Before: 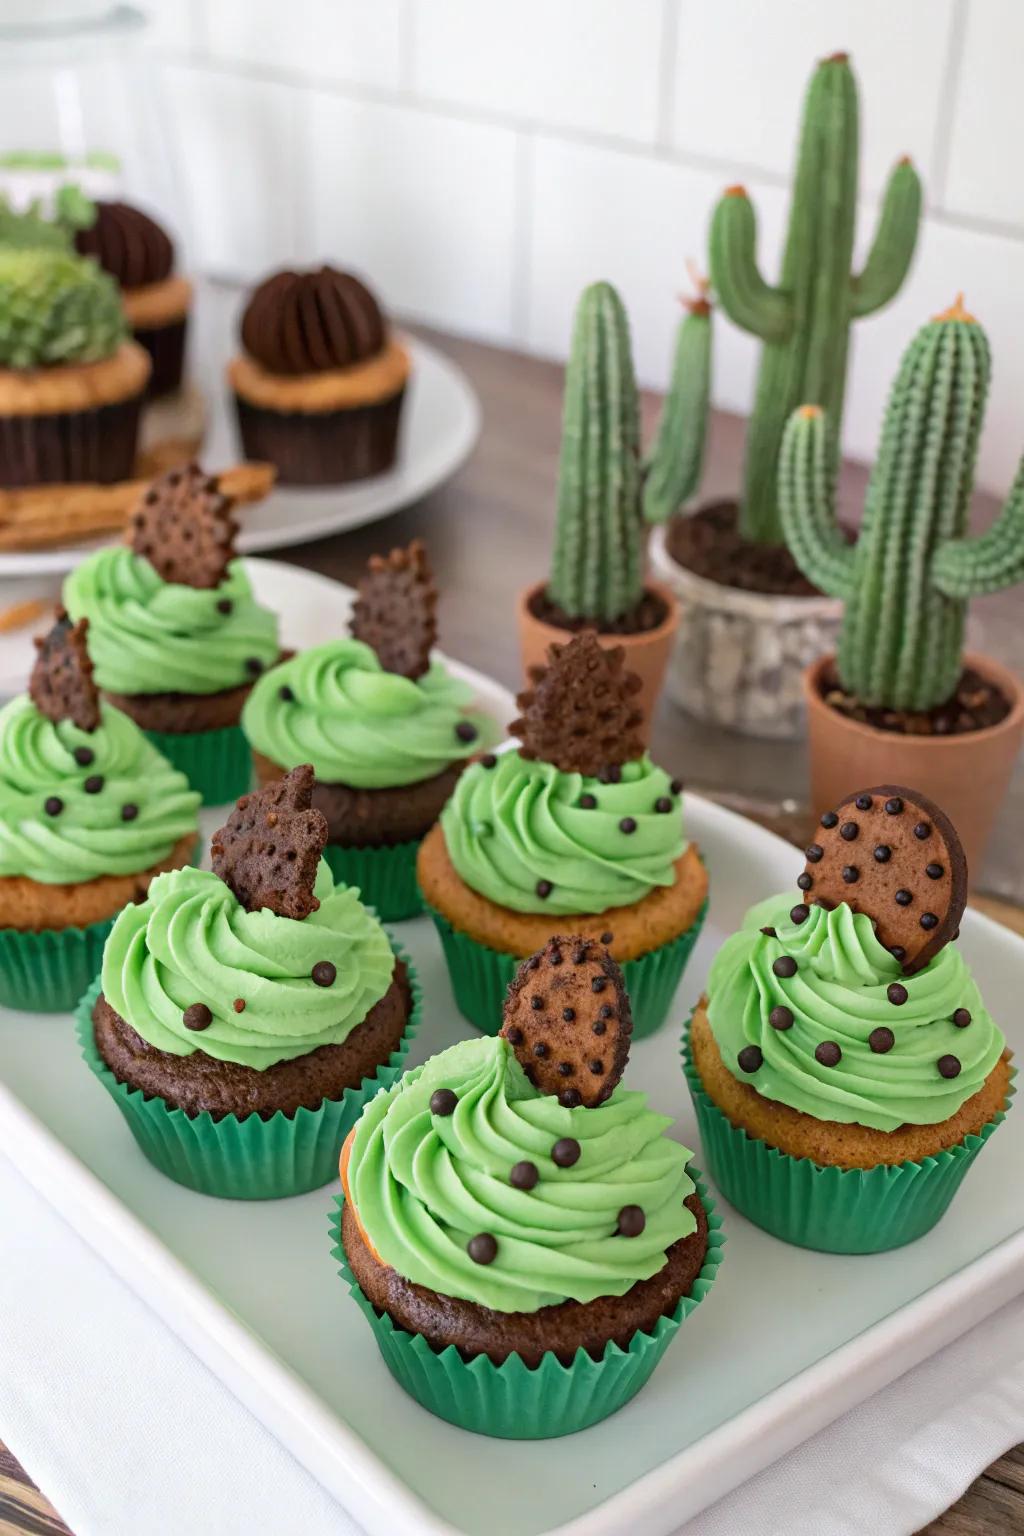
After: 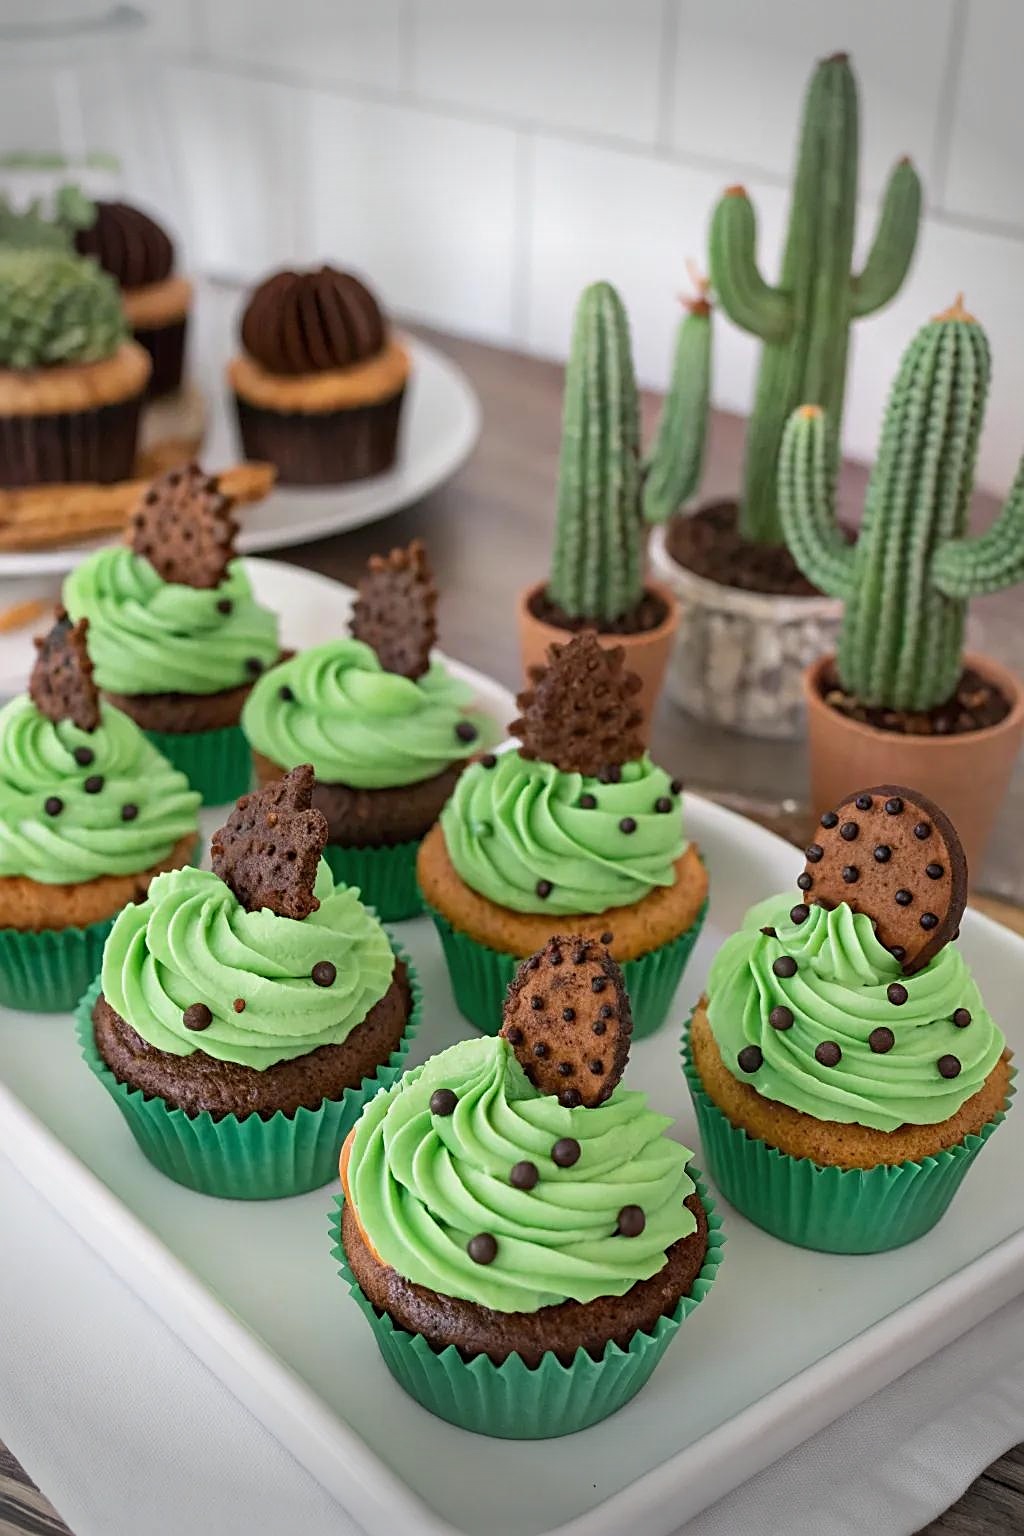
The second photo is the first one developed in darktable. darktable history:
sharpen: on, module defaults
vignetting: fall-off start 69.01%, fall-off radius 28.81%, width/height ratio 0.99, shape 0.84, unbound false
